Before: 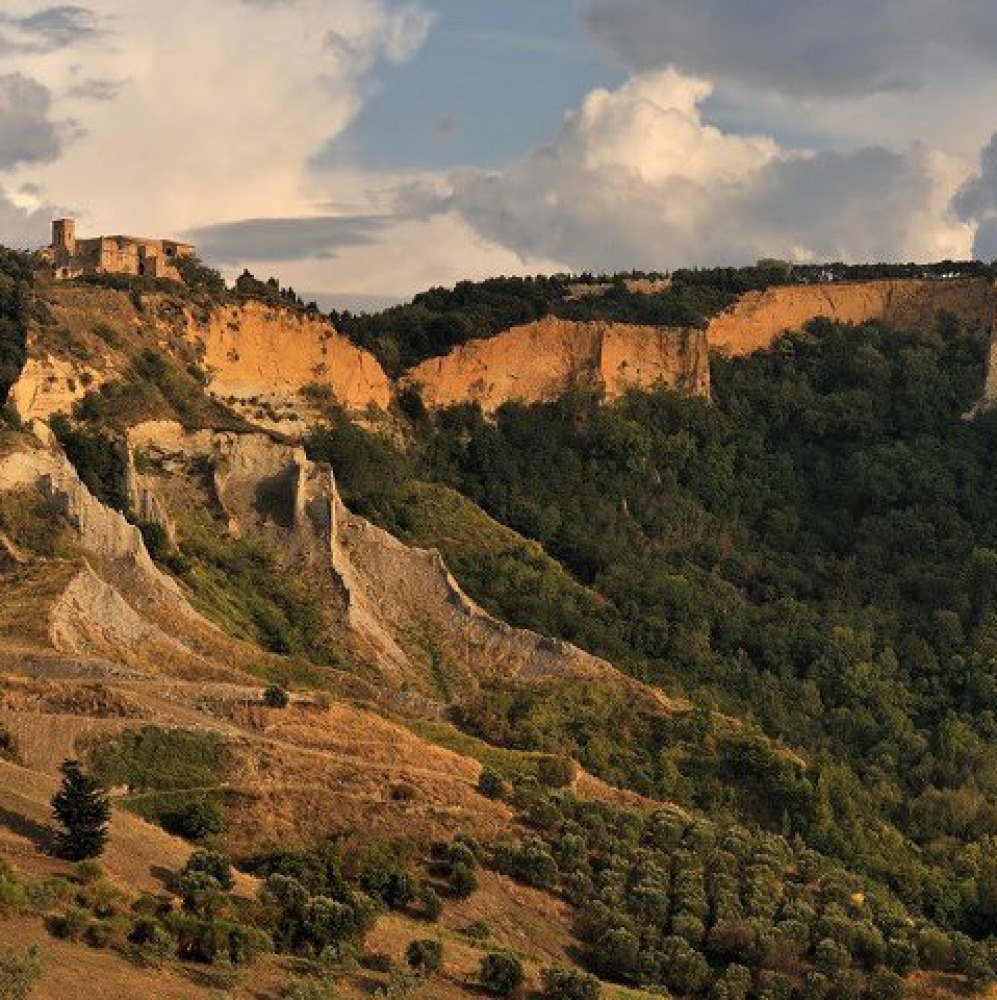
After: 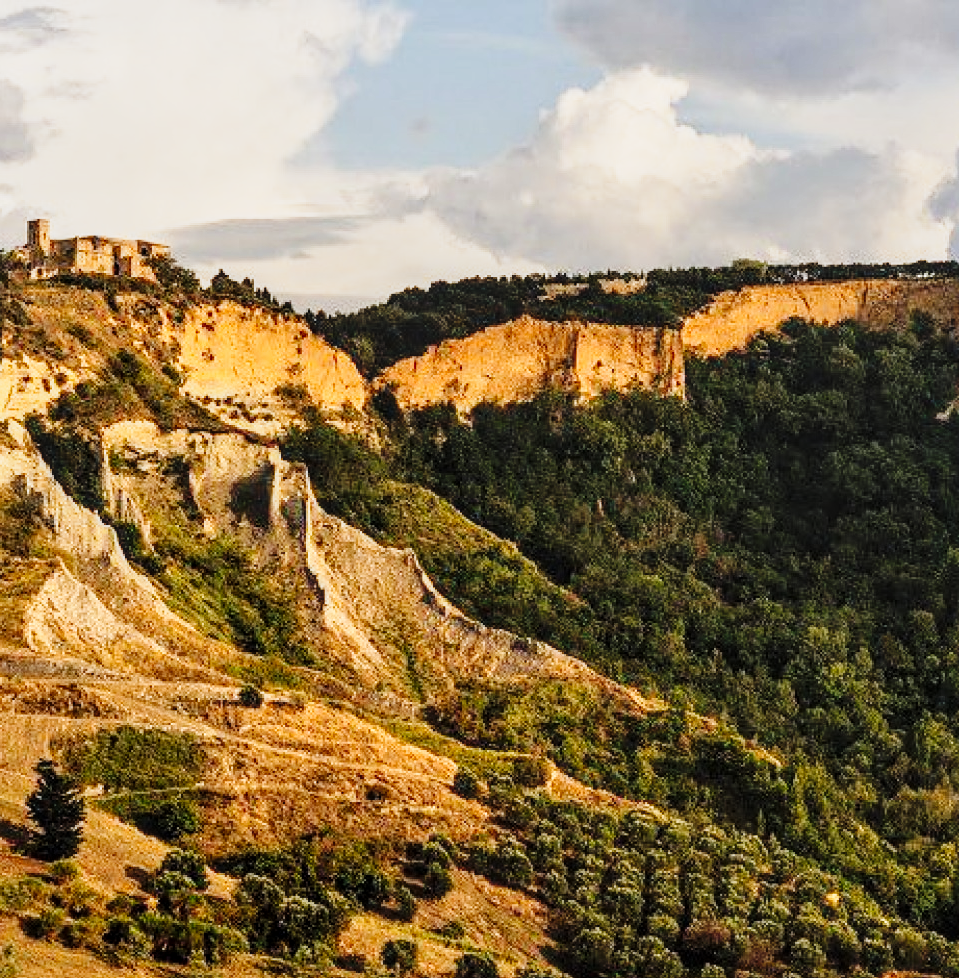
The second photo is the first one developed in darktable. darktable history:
crop and rotate: left 2.596%, right 1.195%, bottom 2.121%
sharpen: amount 0.203
tone equalizer: on, module defaults
color zones: curves: ch0 [(0.068, 0.464) (0.25, 0.5) (0.48, 0.508) (0.75, 0.536) (0.886, 0.476) (0.967, 0.456)]; ch1 [(0.066, 0.456) (0.25, 0.5) (0.616, 0.508) (0.746, 0.56) (0.934, 0.444)]
local contrast: detail 130%
color correction: highlights a* -0.091, highlights b* 0.132
tone curve: curves: ch0 [(0, 0.026) (0.155, 0.133) (0.272, 0.34) (0.434, 0.625) (0.676, 0.871) (0.994, 0.955)], preserve colors none
